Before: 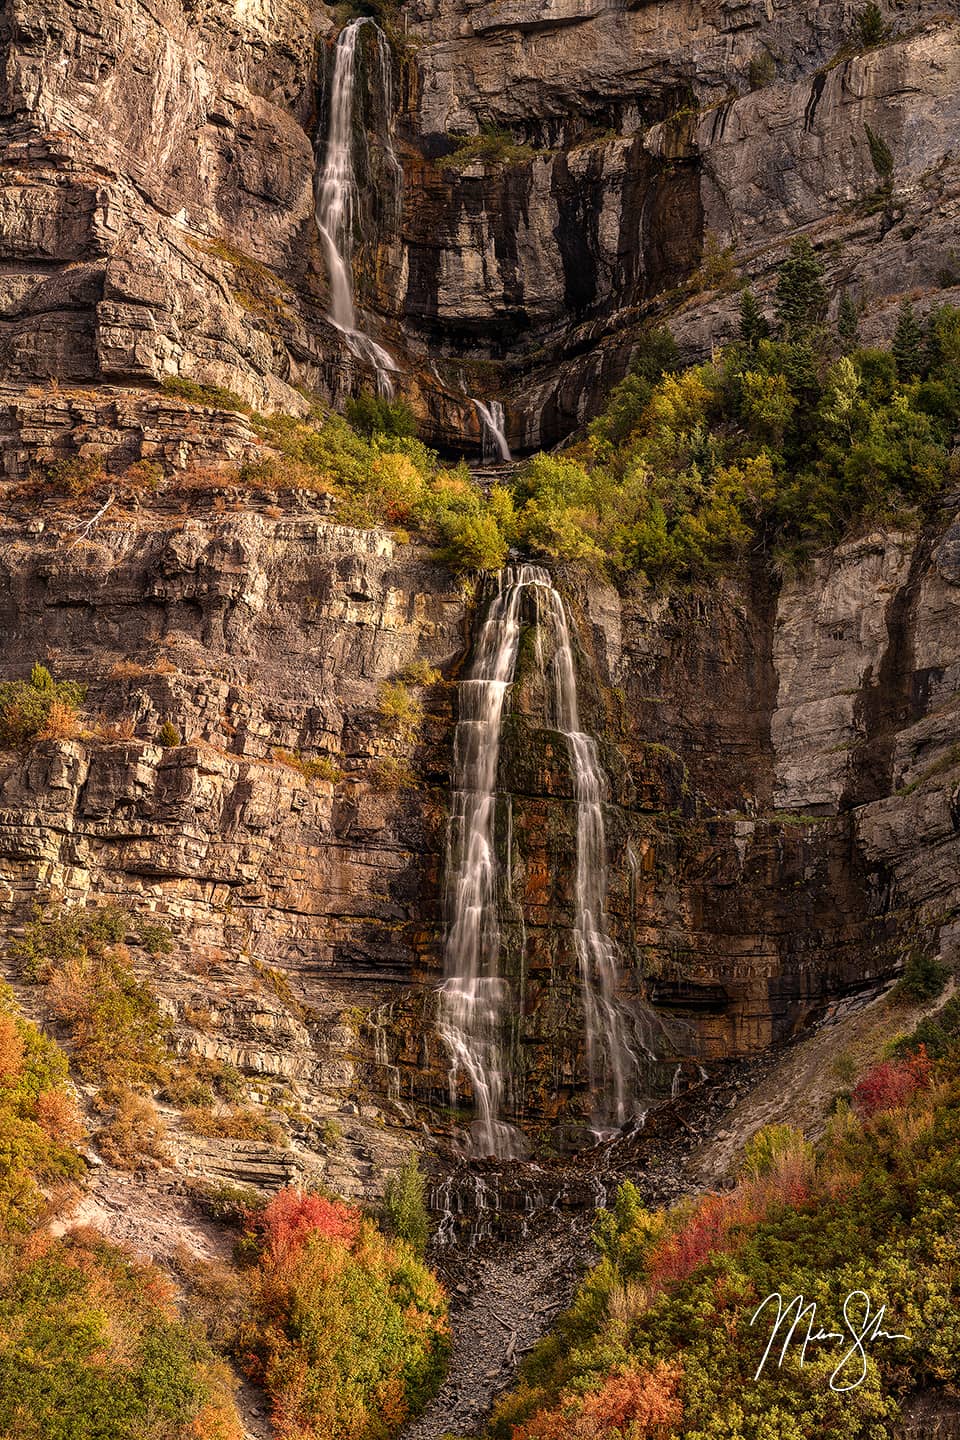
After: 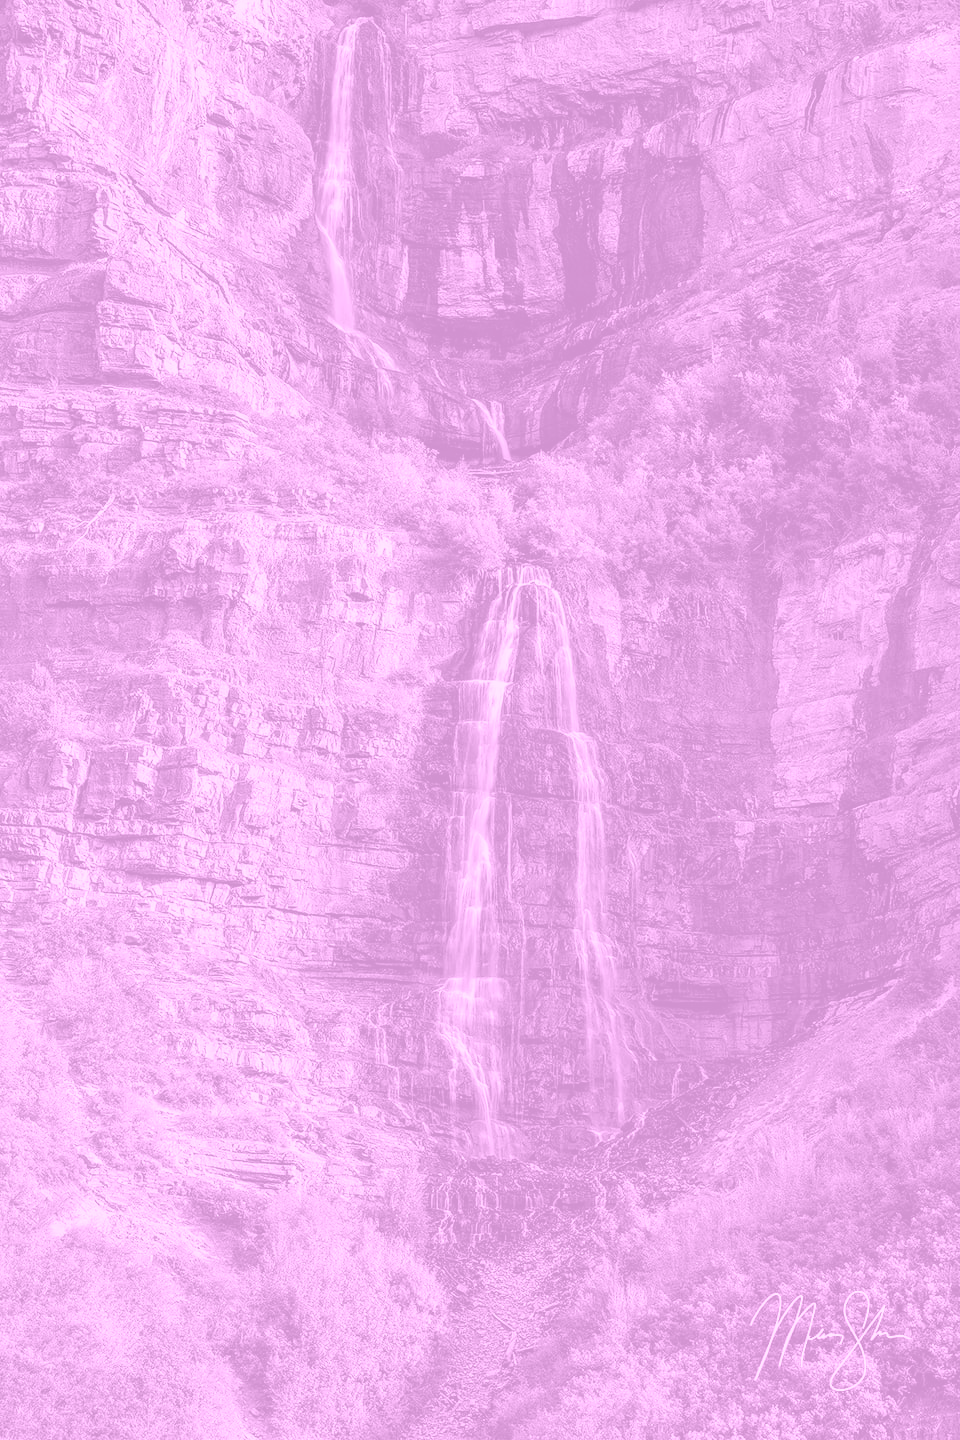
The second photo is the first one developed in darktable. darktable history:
colorize: hue 331.2°, saturation 75%, source mix 30.28%, lightness 70.52%, version 1
velvia: strength 15%
